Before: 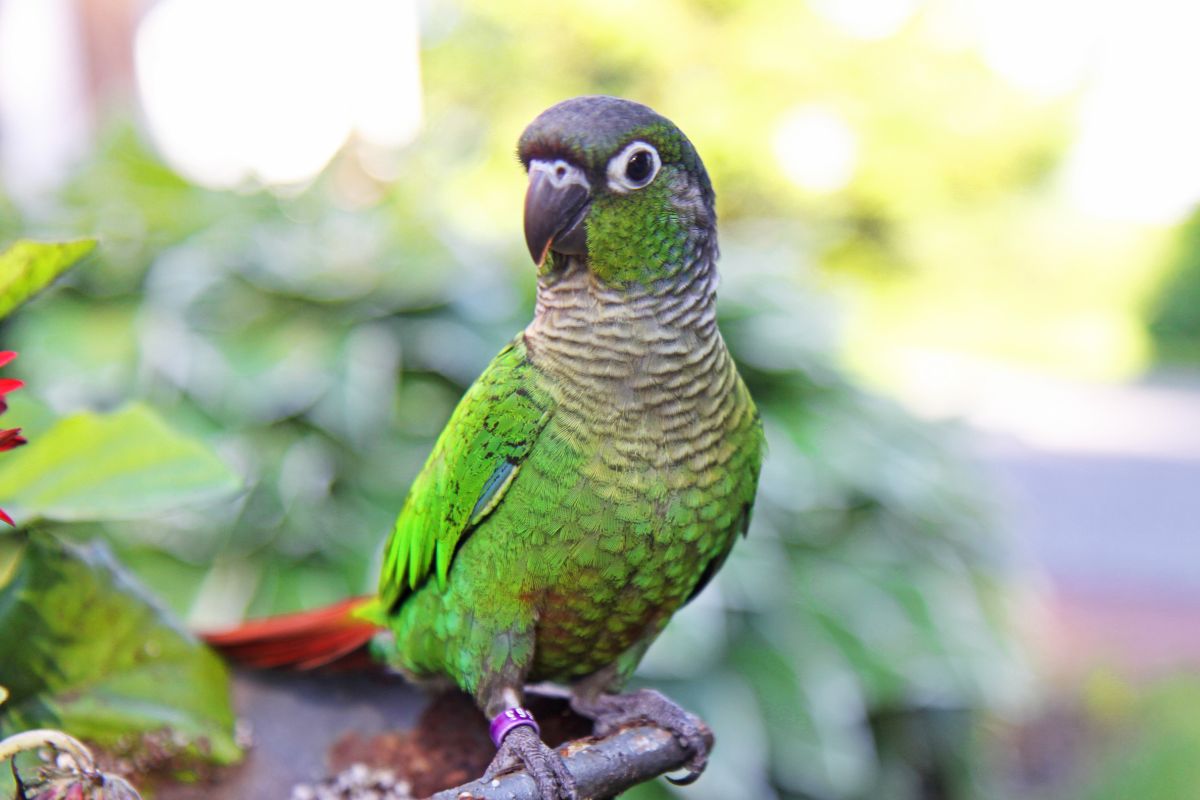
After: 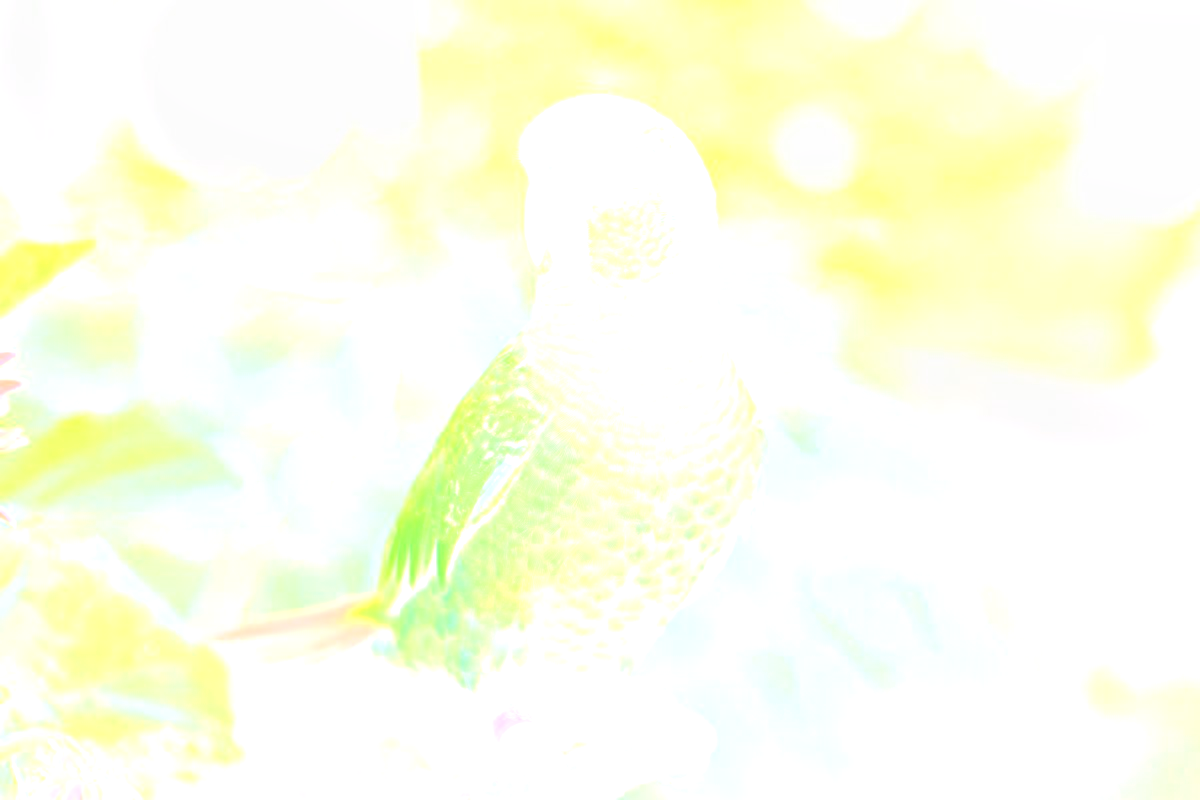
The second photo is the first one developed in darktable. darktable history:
bloom: size 85%, threshold 5%, strength 85%
local contrast: highlights 35%, detail 135%
contrast brightness saturation: contrast 0.05
